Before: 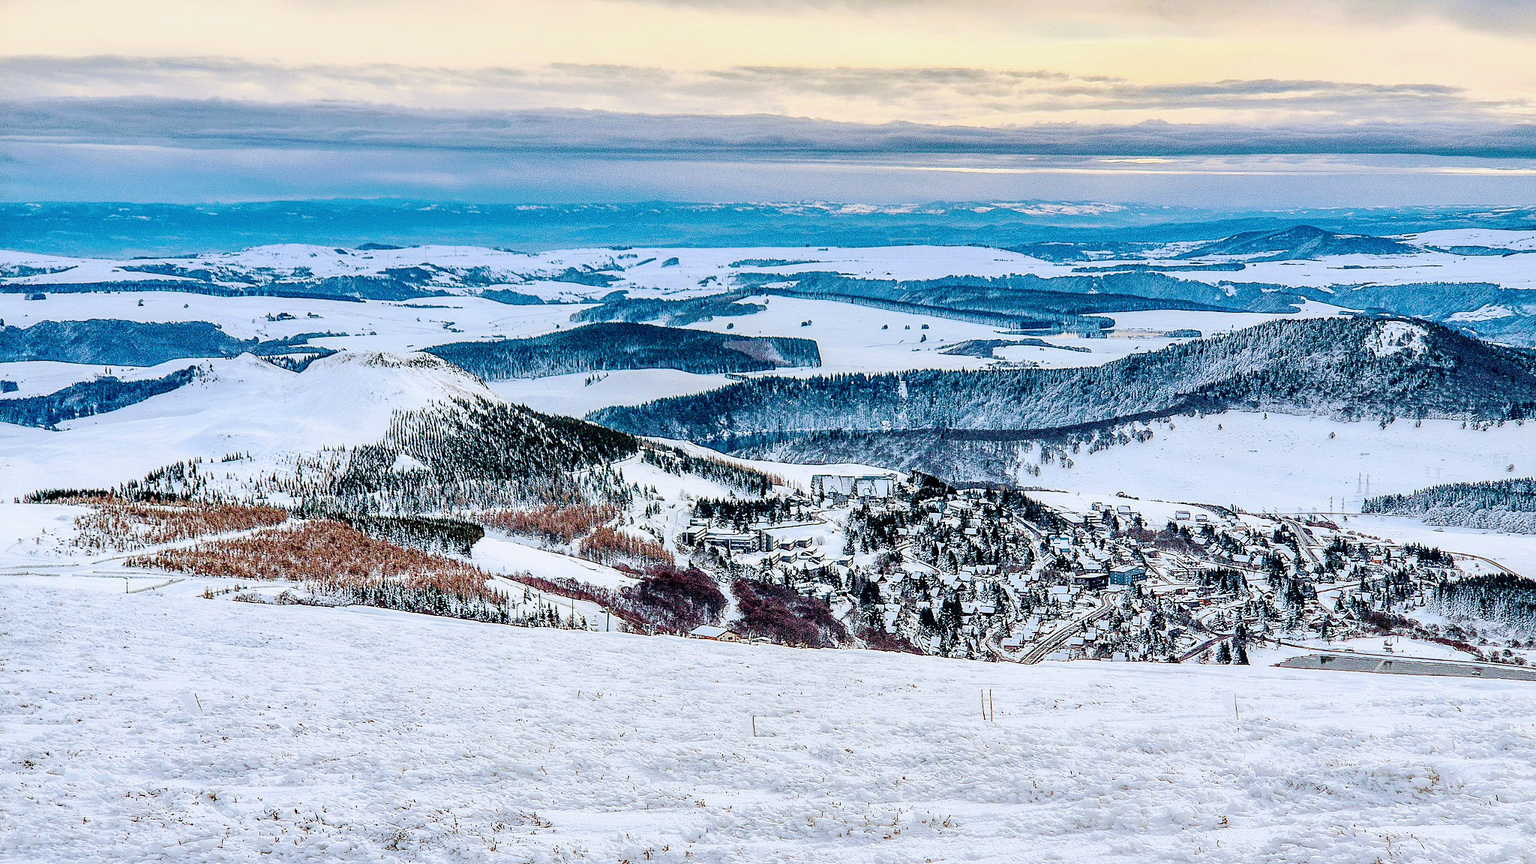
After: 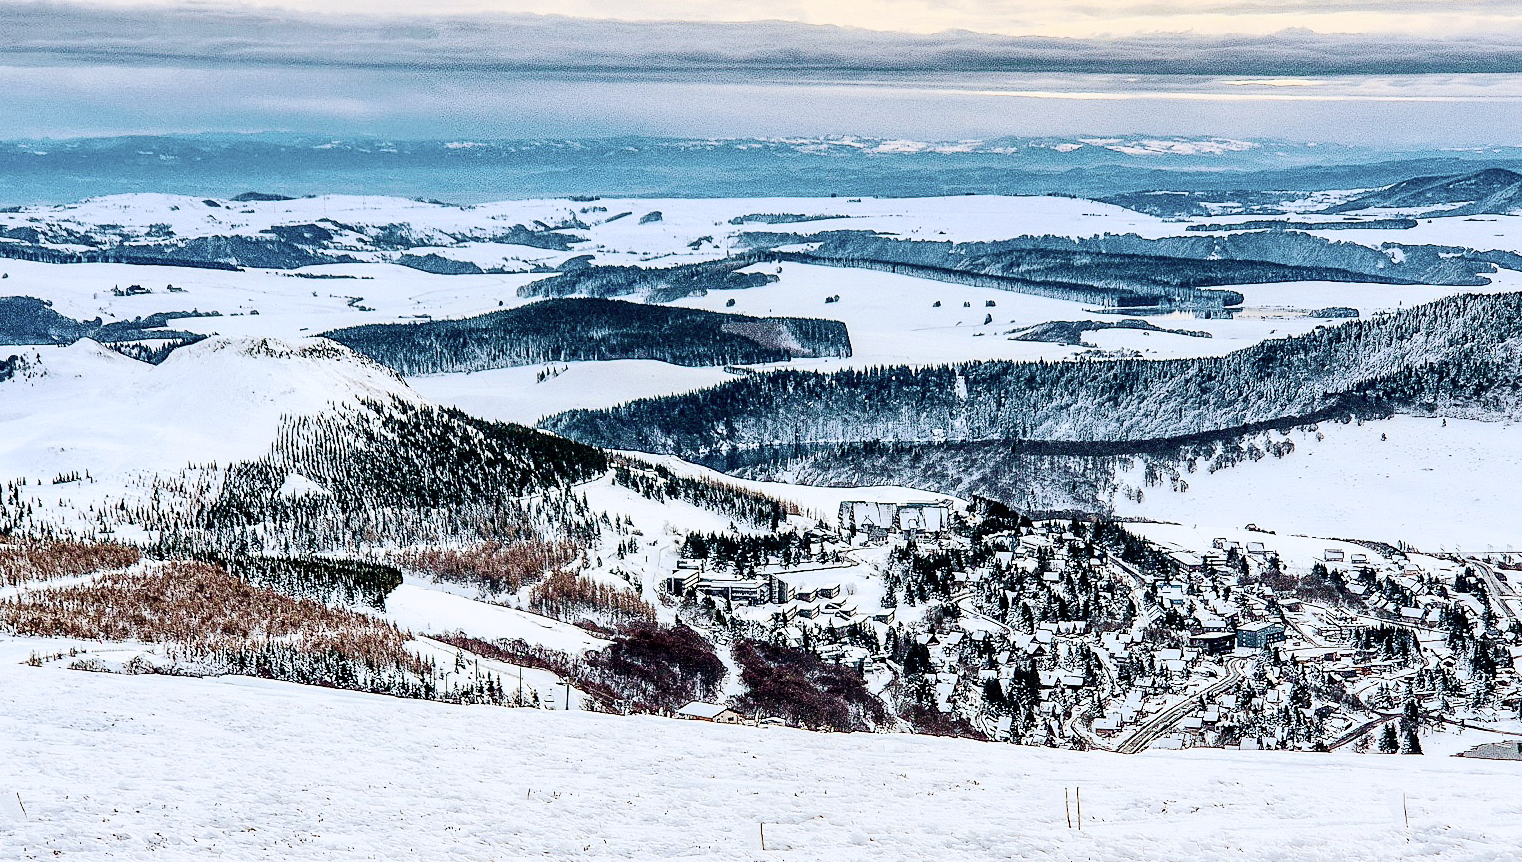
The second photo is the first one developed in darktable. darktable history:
contrast brightness saturation: contrast 0.253, saturation -0.308
crop and rotate: left 11.886%, top 11.482%, right 13.766%, bottom 13.689%
